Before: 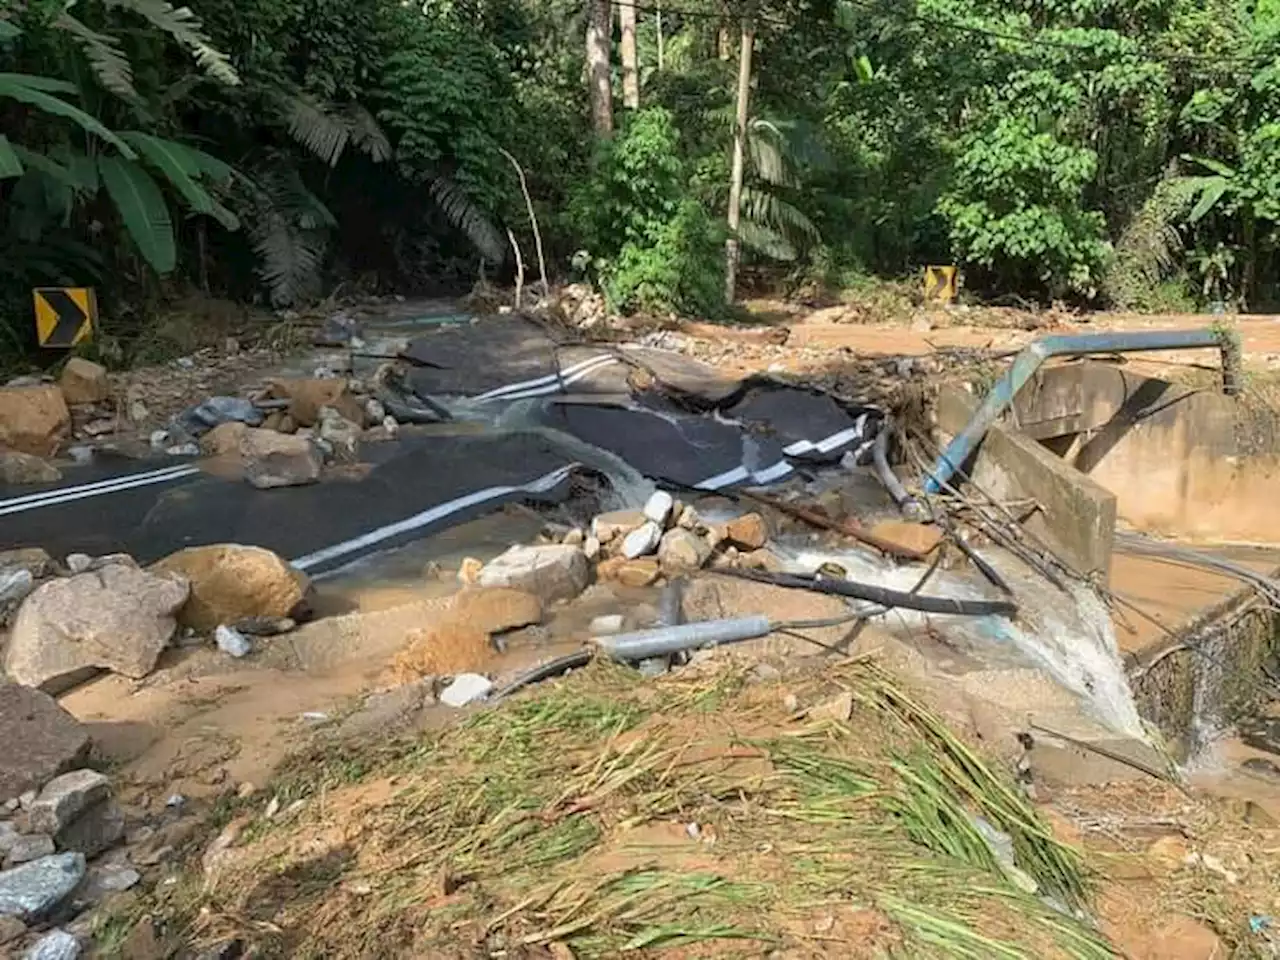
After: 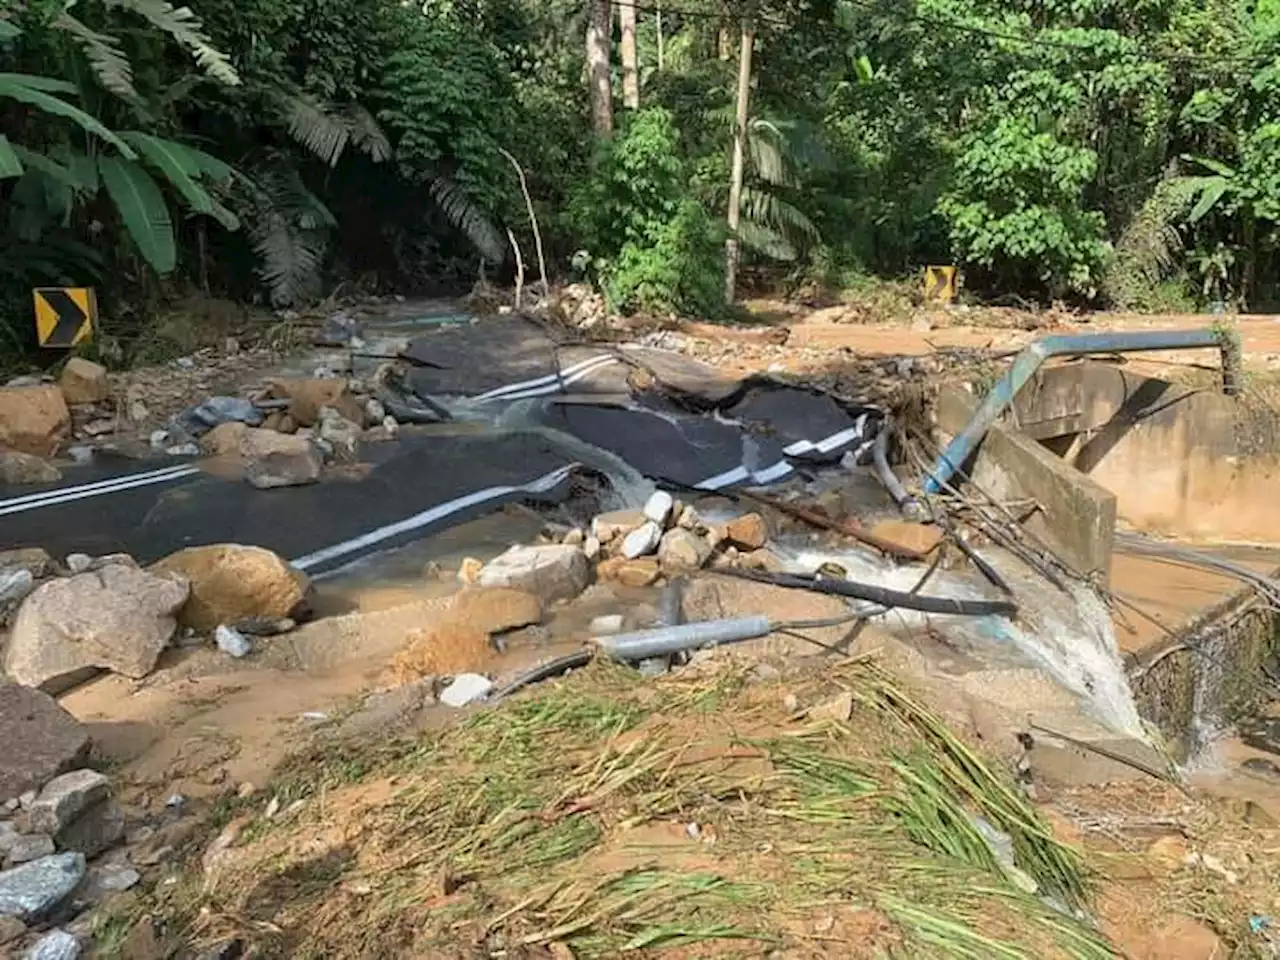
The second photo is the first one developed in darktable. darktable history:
shadows and highlights: shadows 37.27, highlights -28.18, soften with gaussian
